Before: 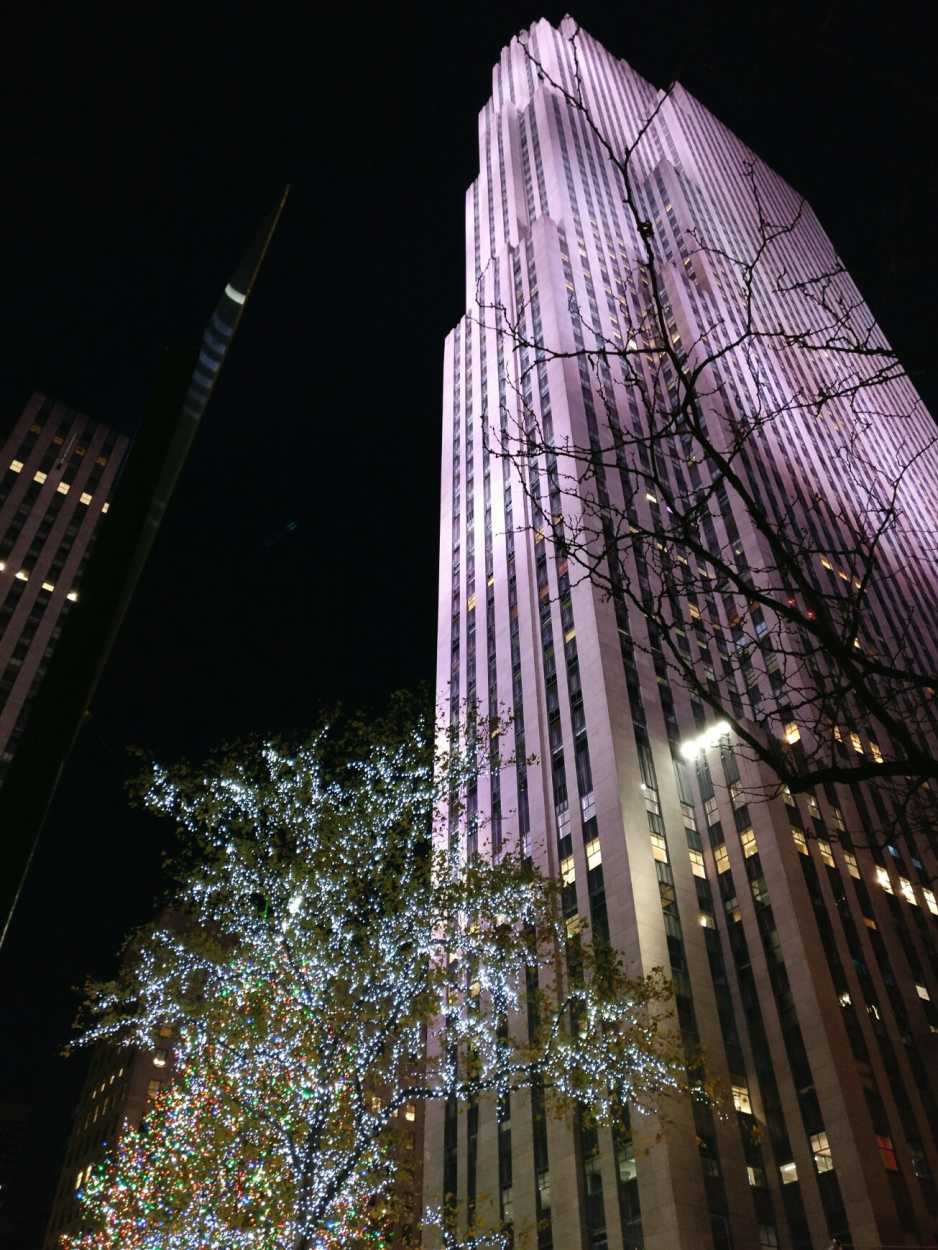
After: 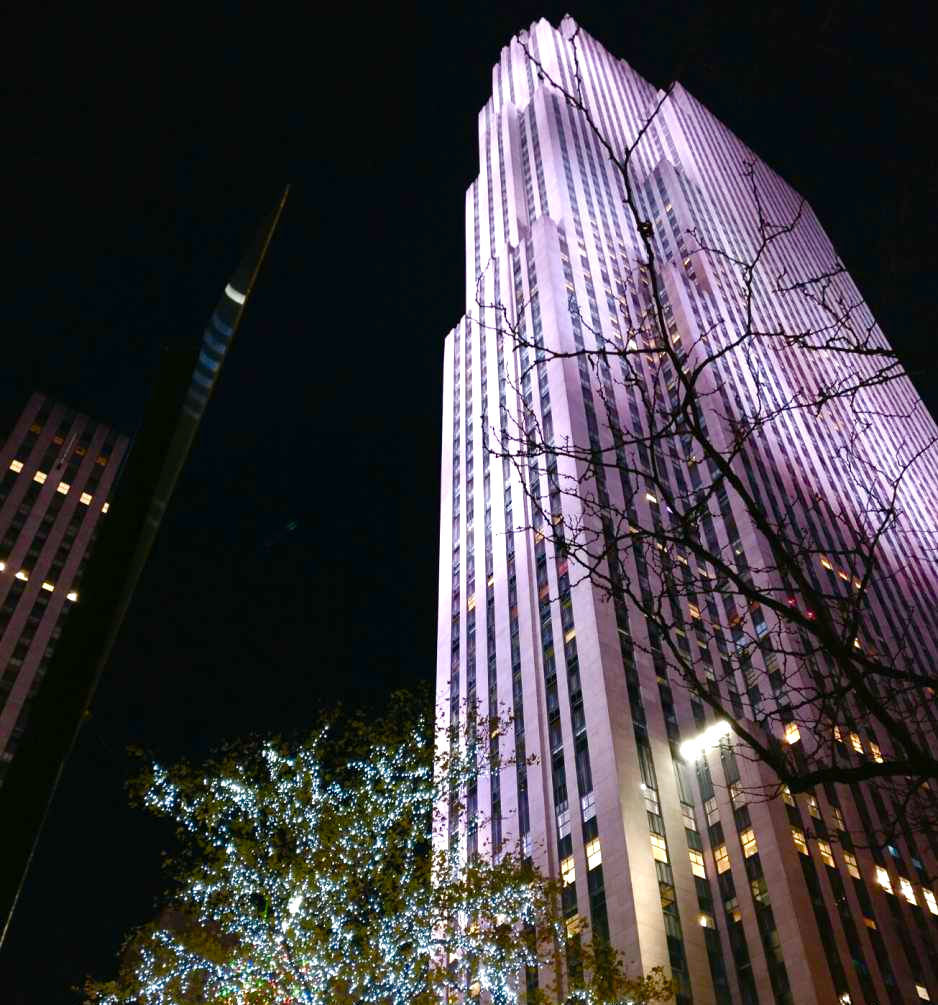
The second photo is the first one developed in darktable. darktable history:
contrast brightness saturation: contrast 0.046
crop: bottom 19.553%
color balance rgb: perceptual saturation grading › global saturation 20%, perceptual saturation grading › highlights -25.784%, perceptual saturation grading › shadows 49.583%, hue shift -9.84°, perceptual brilliance grading › global brilliance 12.497%
